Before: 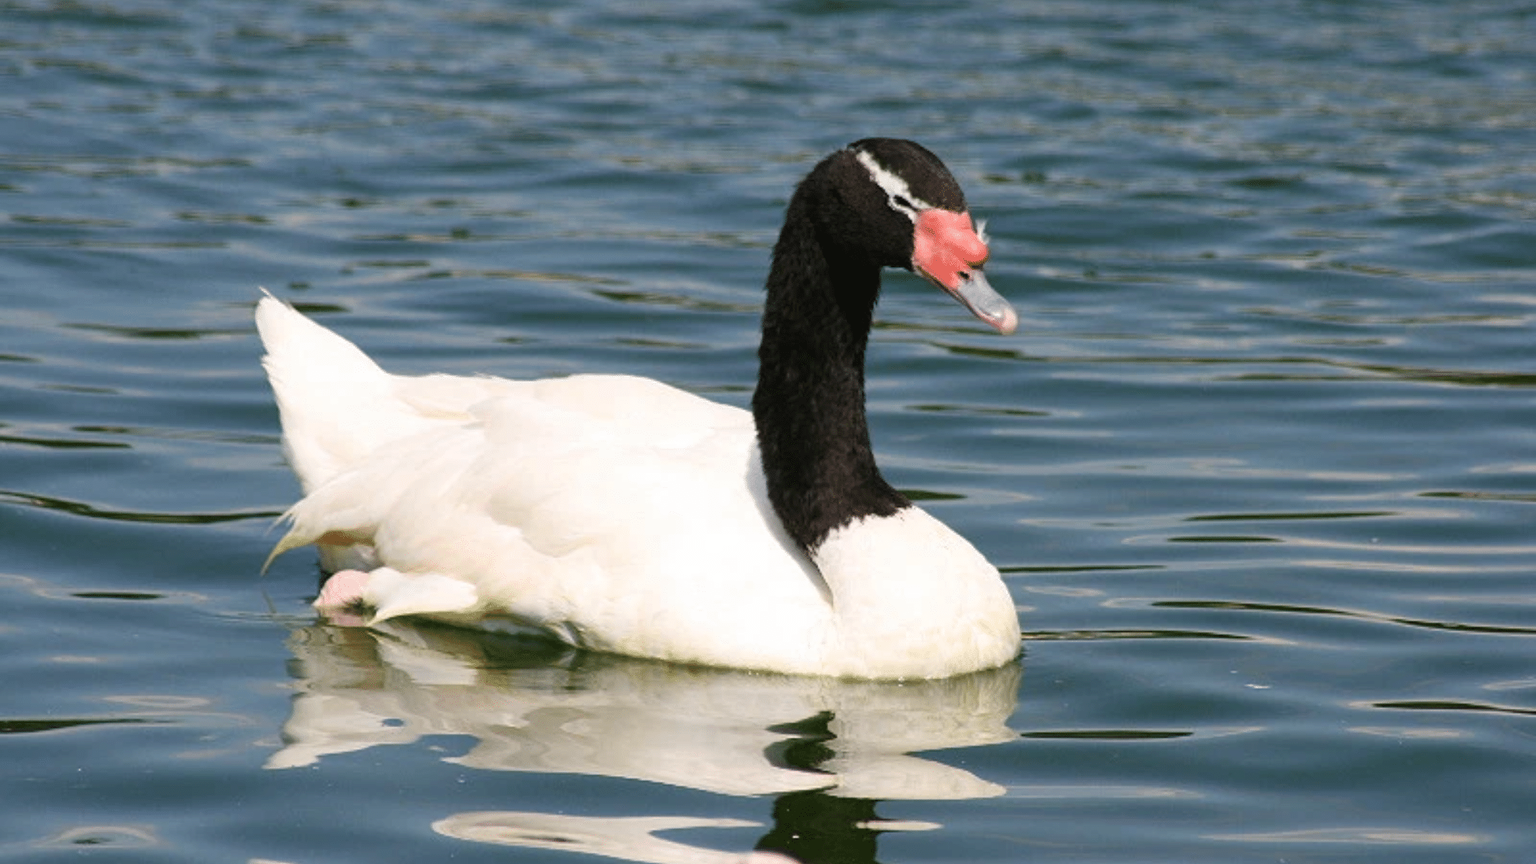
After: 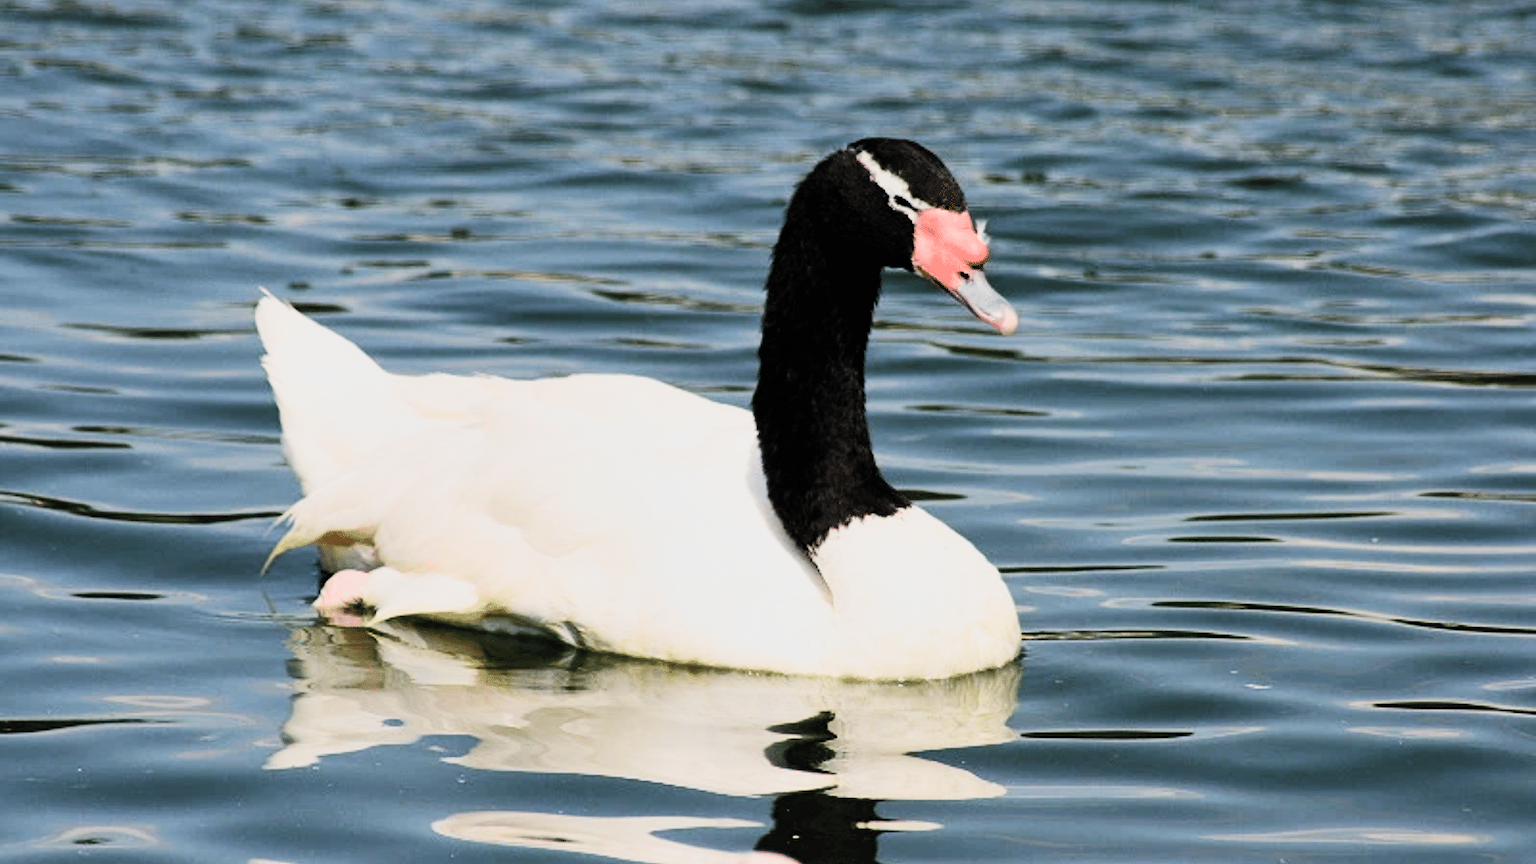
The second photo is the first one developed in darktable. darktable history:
contrast brightness saturation: contrast 0.204, brightness 0.151, saturation 0.146
shadows and highlights: shadows 37.21, highlights -27.19, soften with gaussian
filmic rgb: black relative exposure -5 EV, white relative exposure 3.98 EV, hardness 2.88, contrast 1.386, color science v5 (2021), contrast in shadows safe, contrast in highlights safe
